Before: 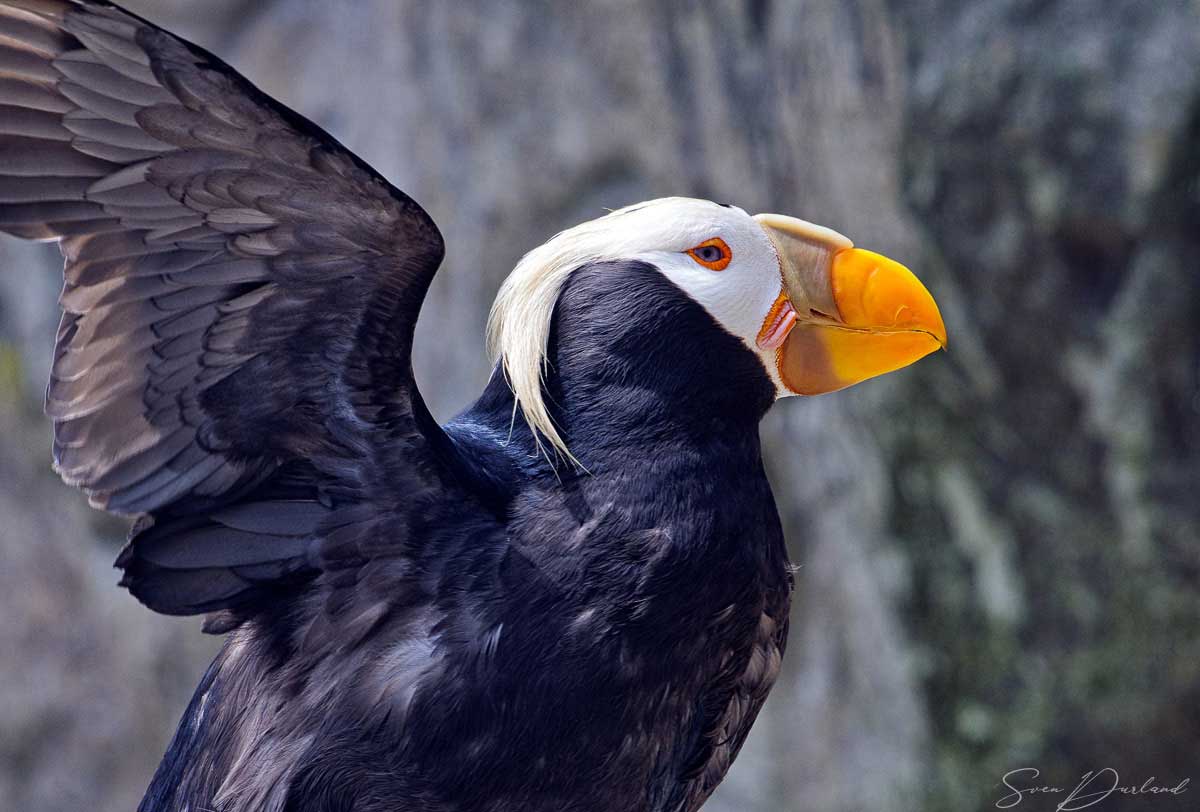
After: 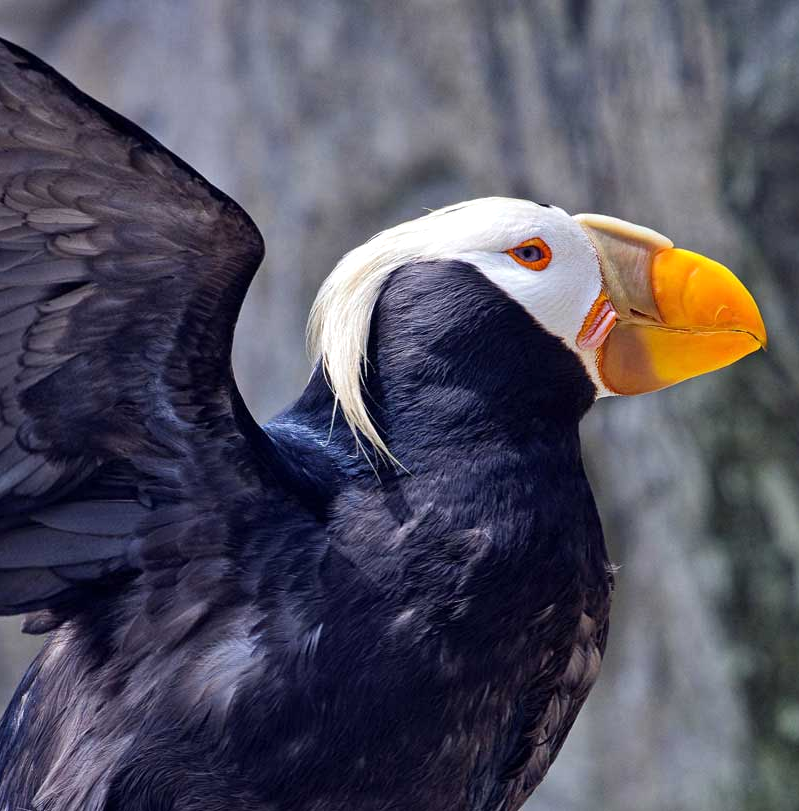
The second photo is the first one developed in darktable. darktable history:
exposure: exposure 0.127 EV, compensate highlight preservation false
crop and rotate: left 15.055%, right 18.278%
